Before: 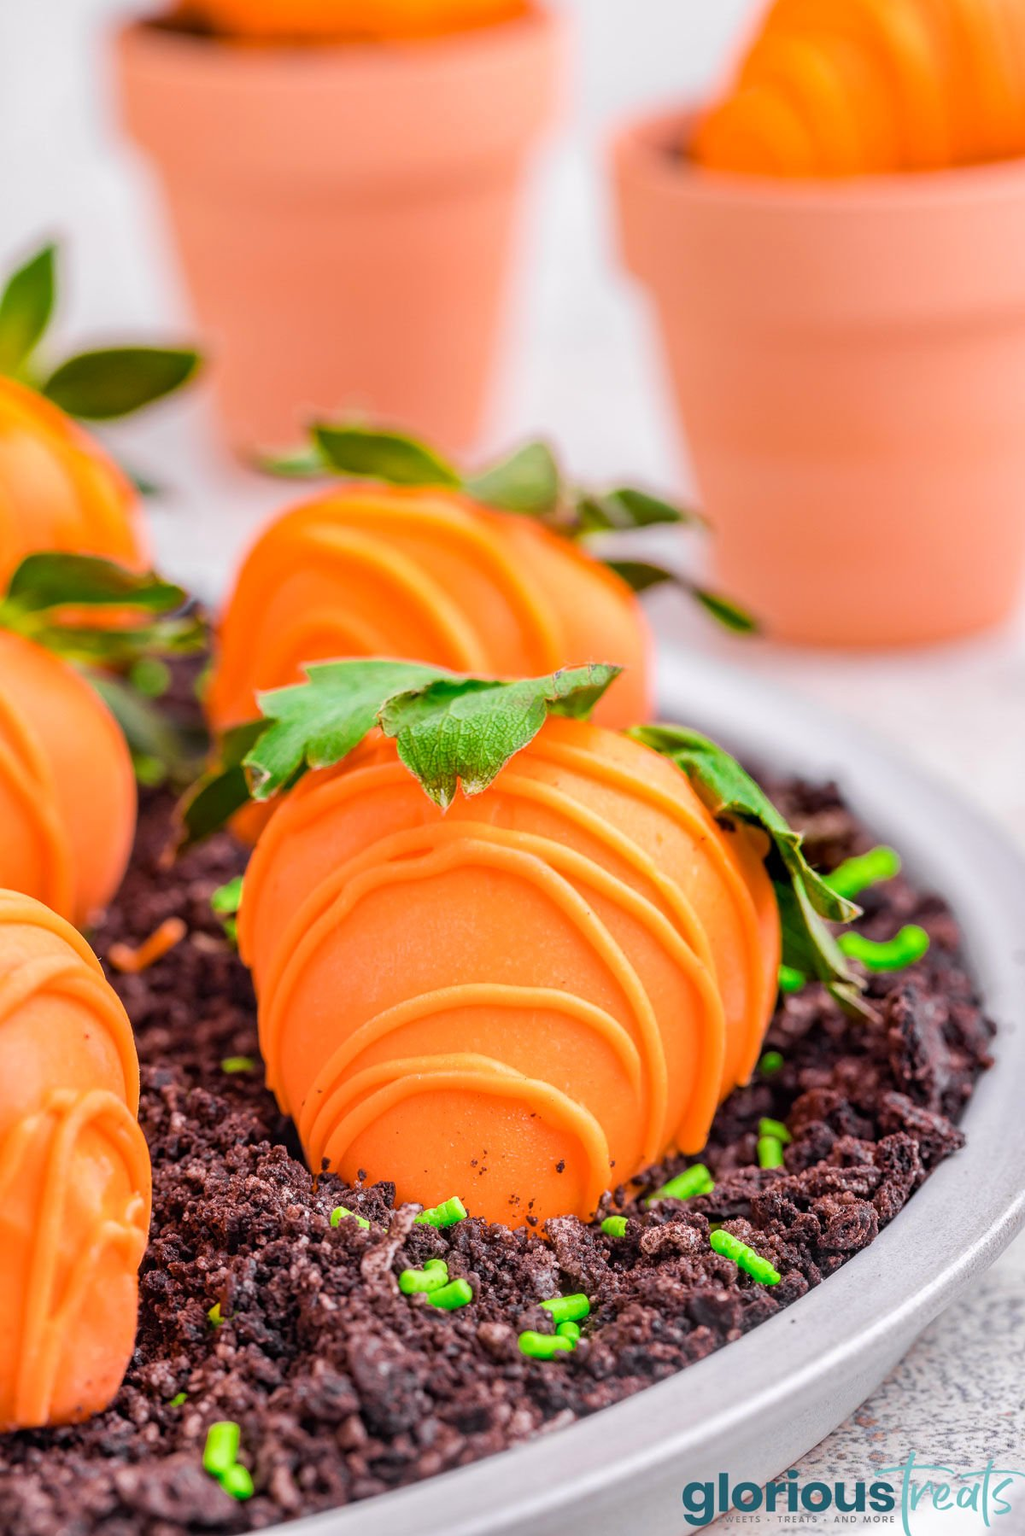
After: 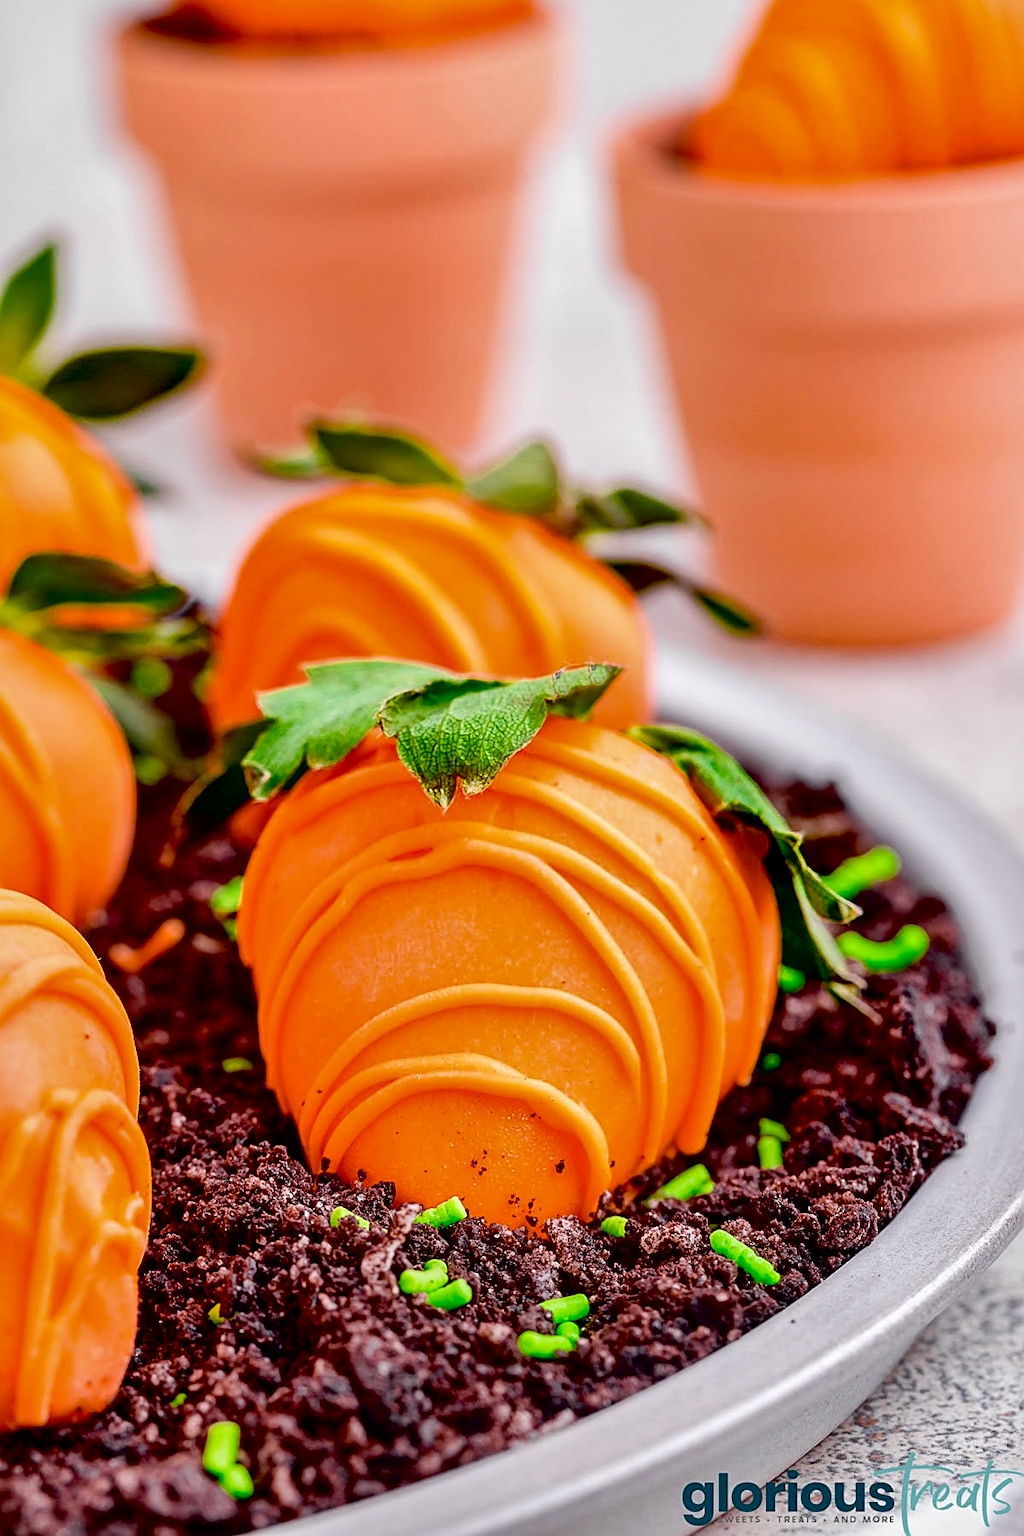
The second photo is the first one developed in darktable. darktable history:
sharpen: on, module defaults
local contrast: mode bilateral grid, contrast 25, coarseness 60, detail 151%, midtone range 0.2
white balance: red 1, blue 1
exposure: black level correction 0.046, exposure -0.228 EV, compensate highlight preservation false
